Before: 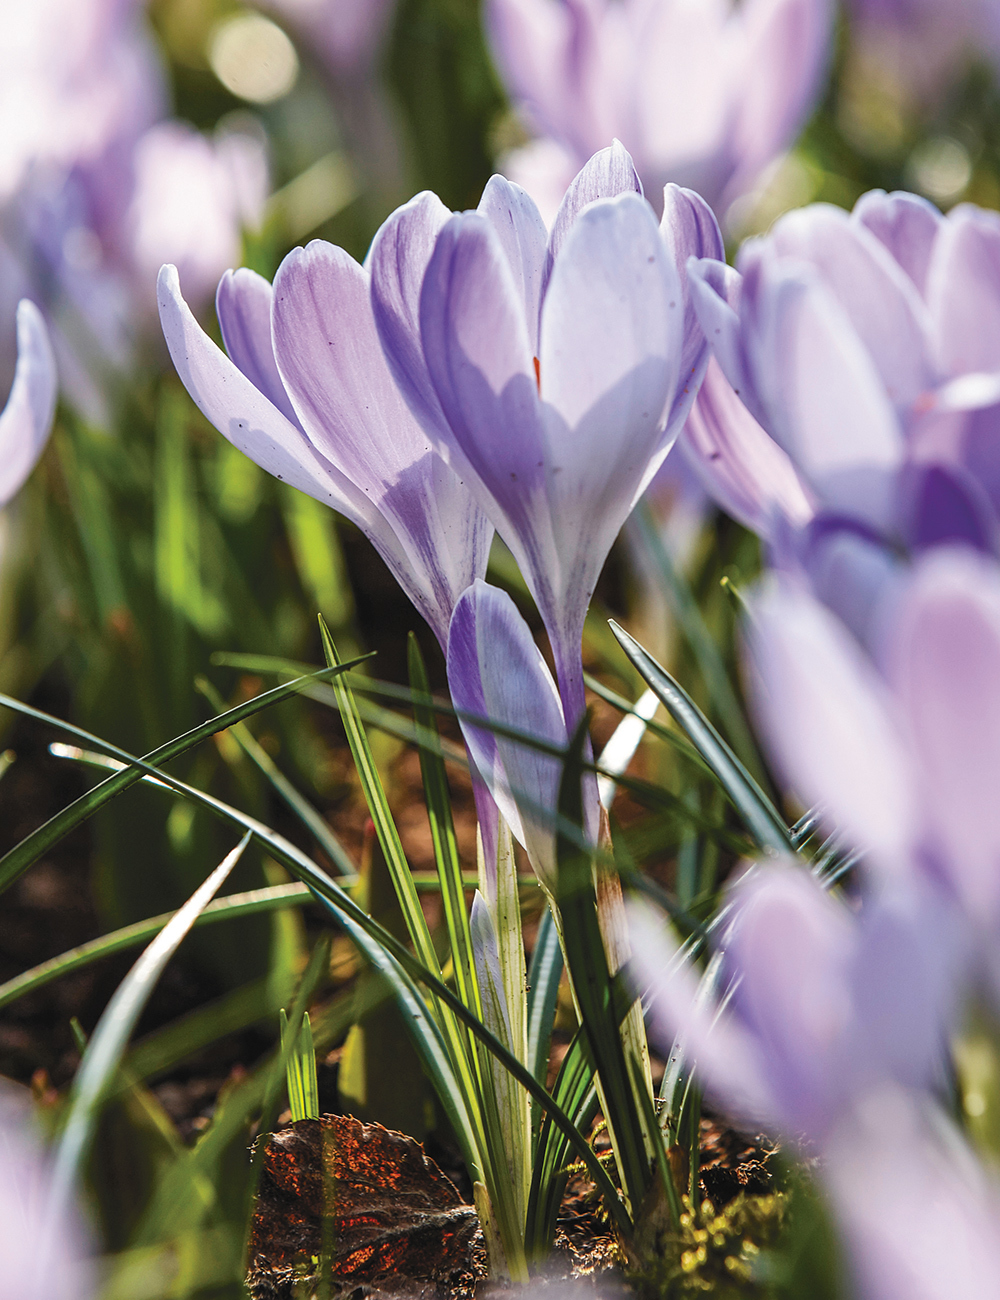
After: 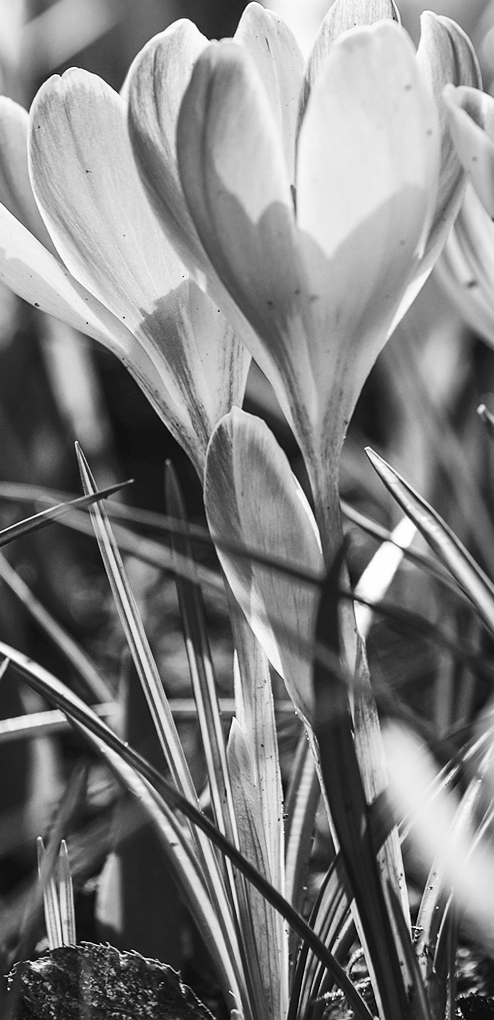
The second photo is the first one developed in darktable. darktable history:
contrast brightness saturation: contrast 0.23, brightness 0.1, saturation 0.29
crop and rotate: angle 0.02°, left 24.353%, top 13.219%, right 26.156%, bottom 8.224%
monochrome: on, module defaults
